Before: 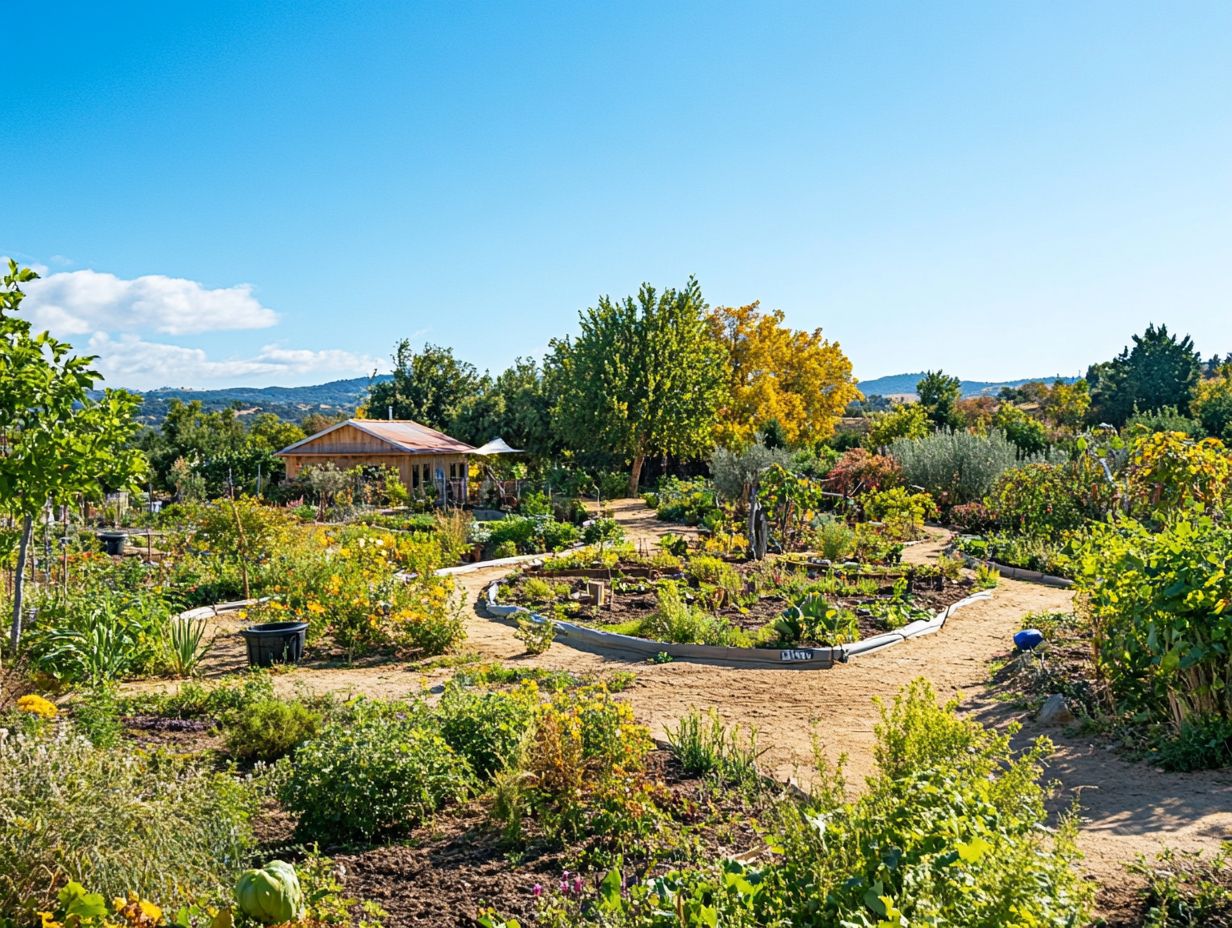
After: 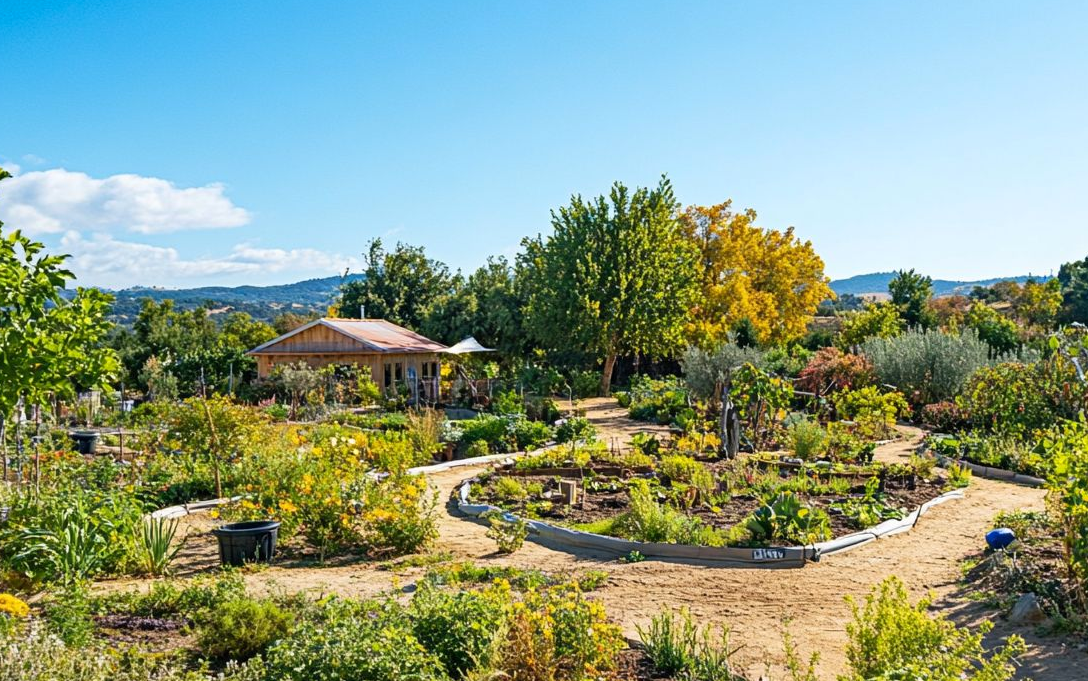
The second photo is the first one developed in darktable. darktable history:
color balance rgb: shadows lift › chroma 0.655%, shadows lift › hue 112.65°, perceptual saturation grading › global saturation 0.019%, global vibrance 10.901%
crop and rotate: left 2.317%, top 10.984%, right 9.303%, bottom 15.574%
